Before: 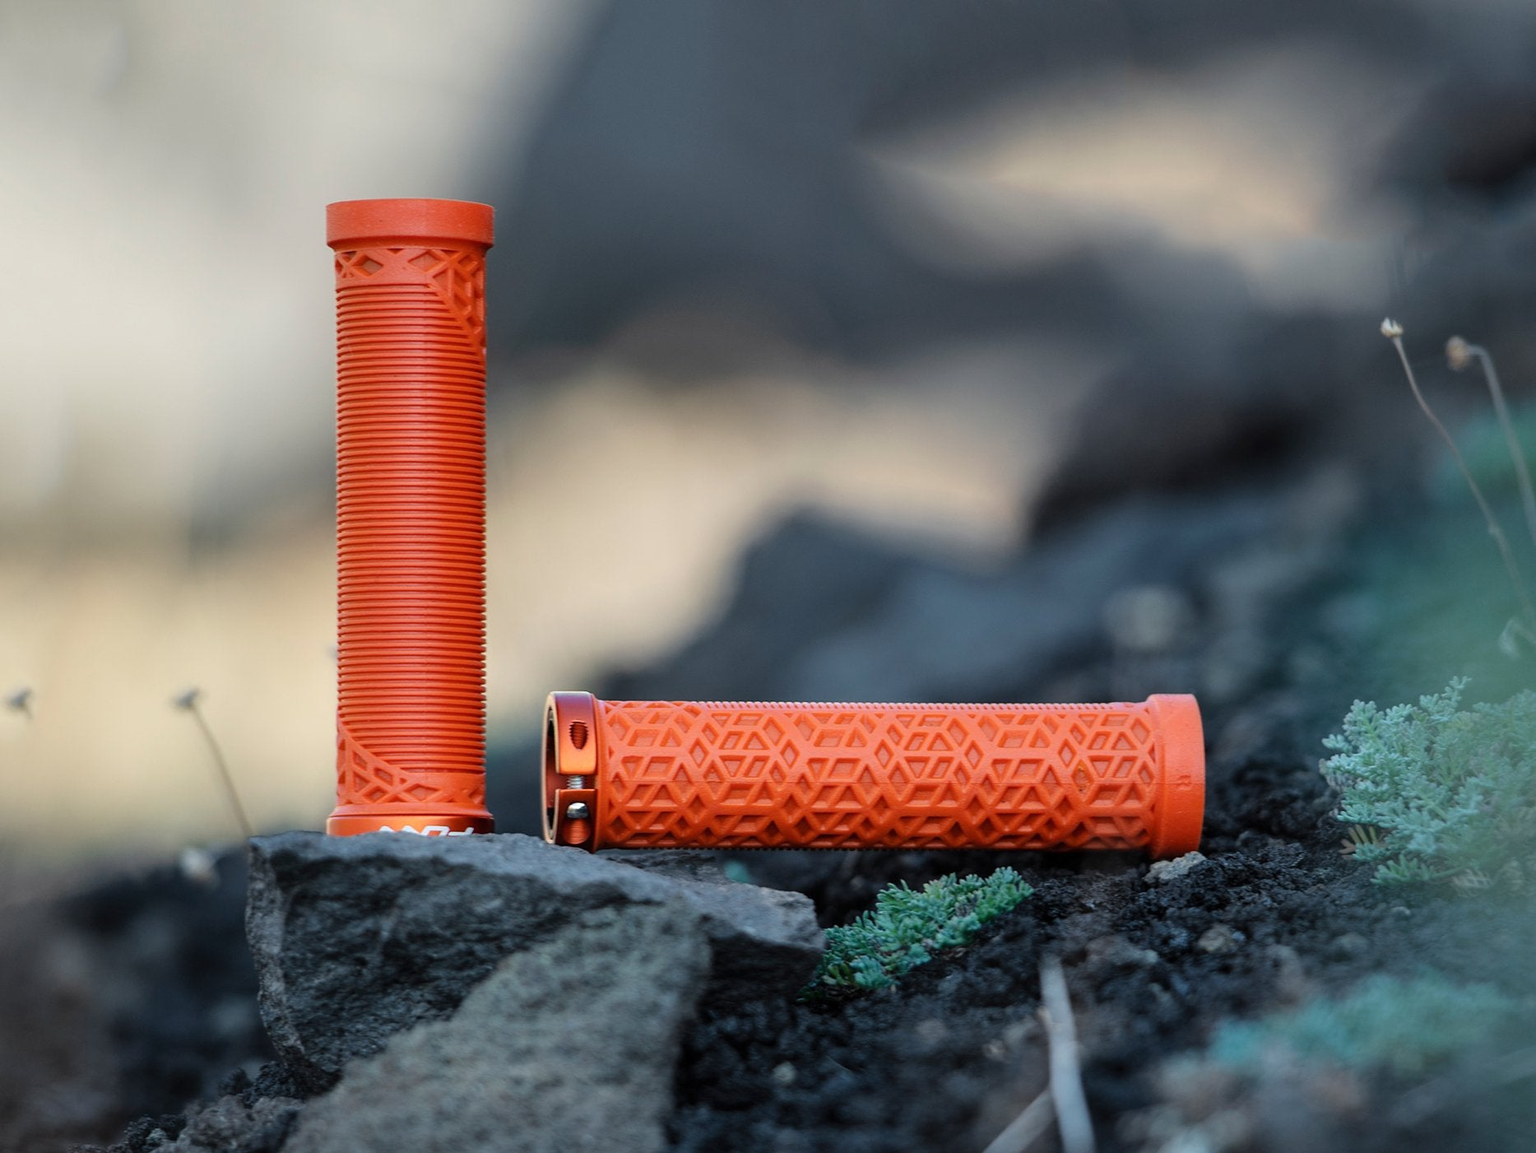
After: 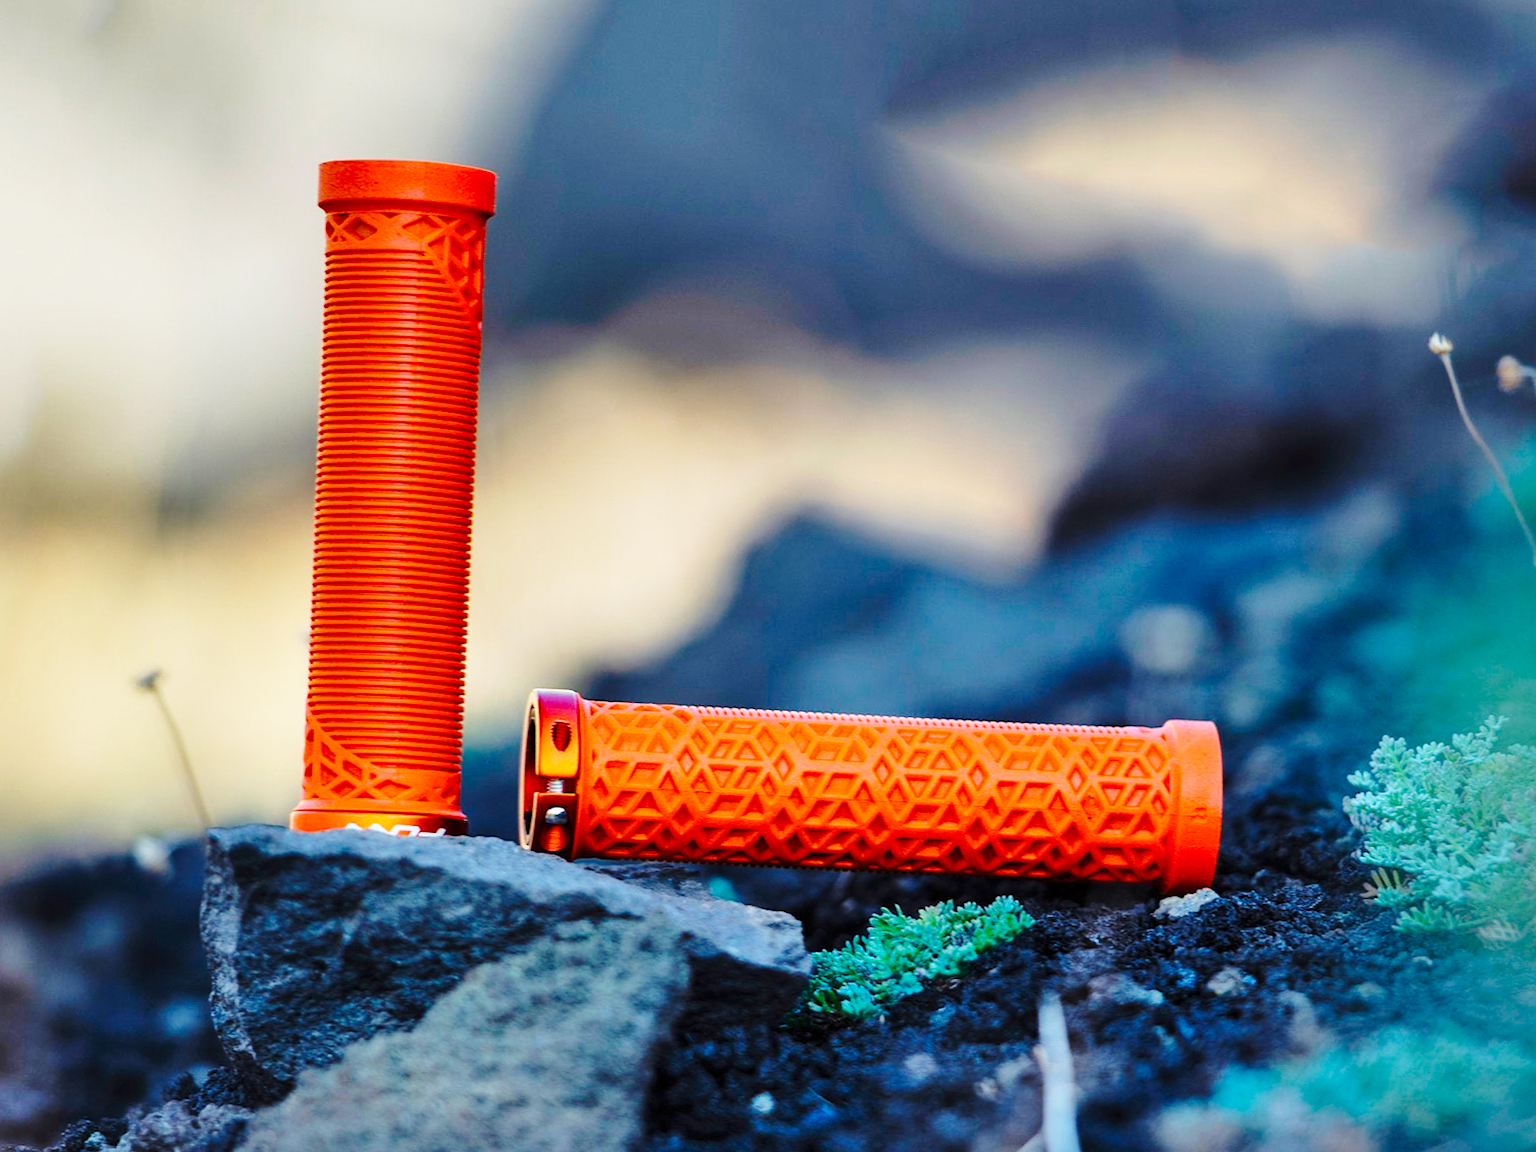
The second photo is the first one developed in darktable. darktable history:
color balance rgb: shadows lift › chroma 3.223%, shadows lift › hue 280.04°, perceptual saturation grading › global saturation 36.359%, perceptual saturation grading › shadows 34.969%, perceptual brilliance grading › global brilliance 1.261%, perceptual brilliance grading › highlights -3.593%, global vibrance 19.68%
base curve: curves: ch0 [(0, 0) (0.036, 0.037) (0.121, 0.228) (0.46, 0.76) (0.859, 0.983) (1, 1)], preserve colors none
crop and rotate: angle -2.56°
shadows and highlights: low approximation 0.01, soften with gaussian
